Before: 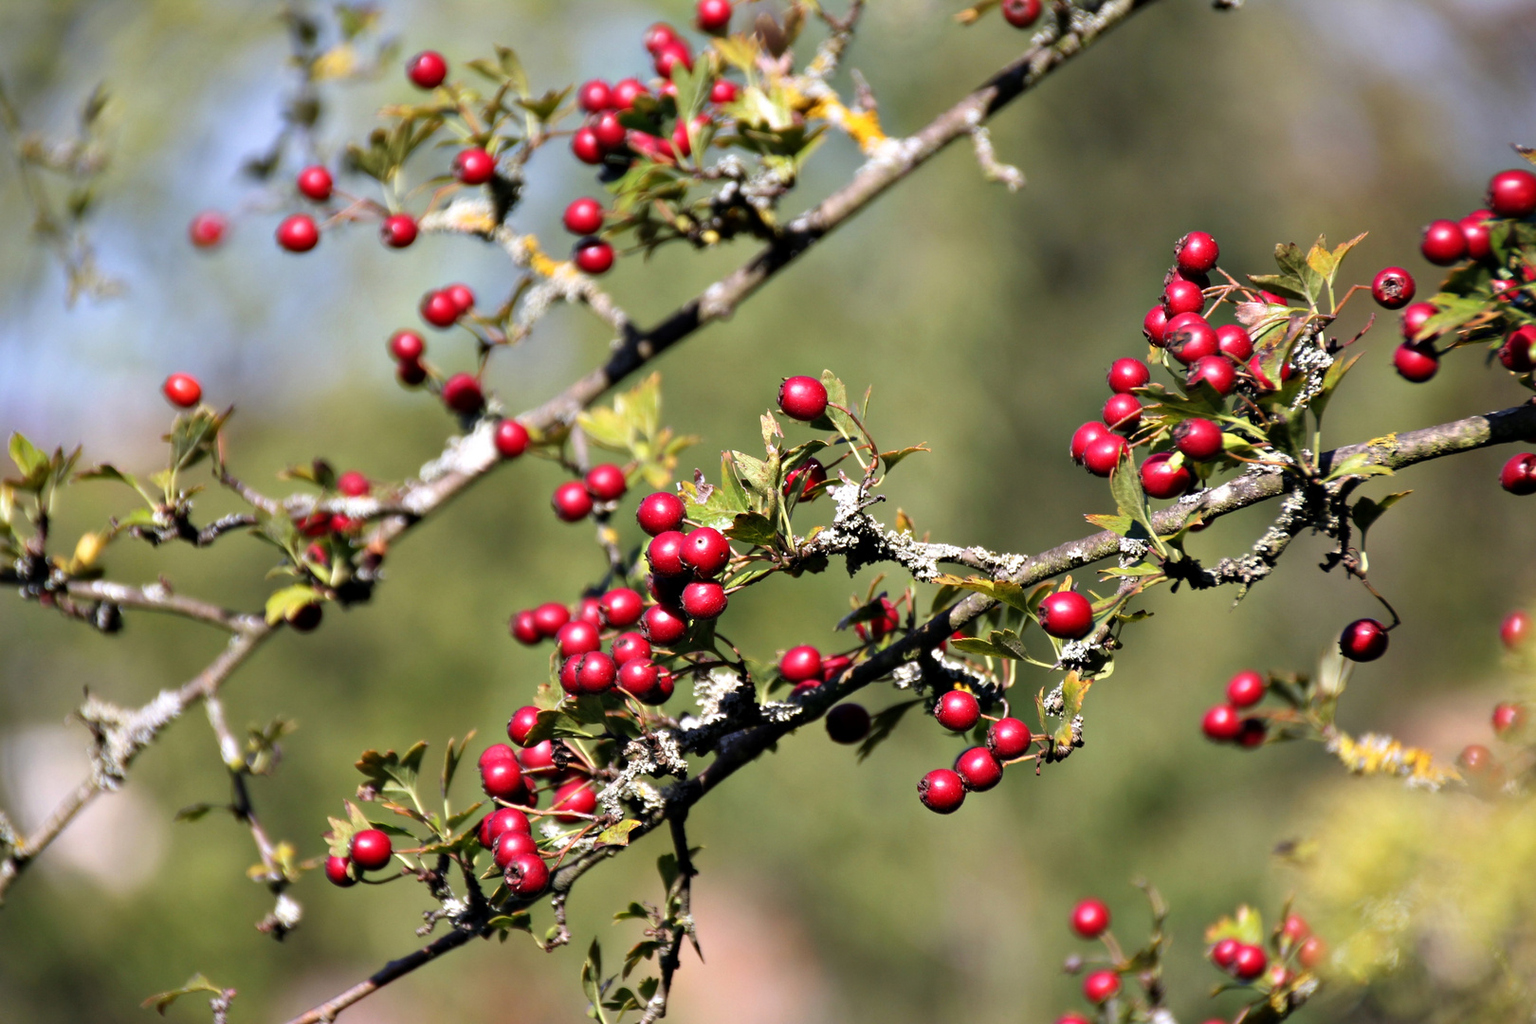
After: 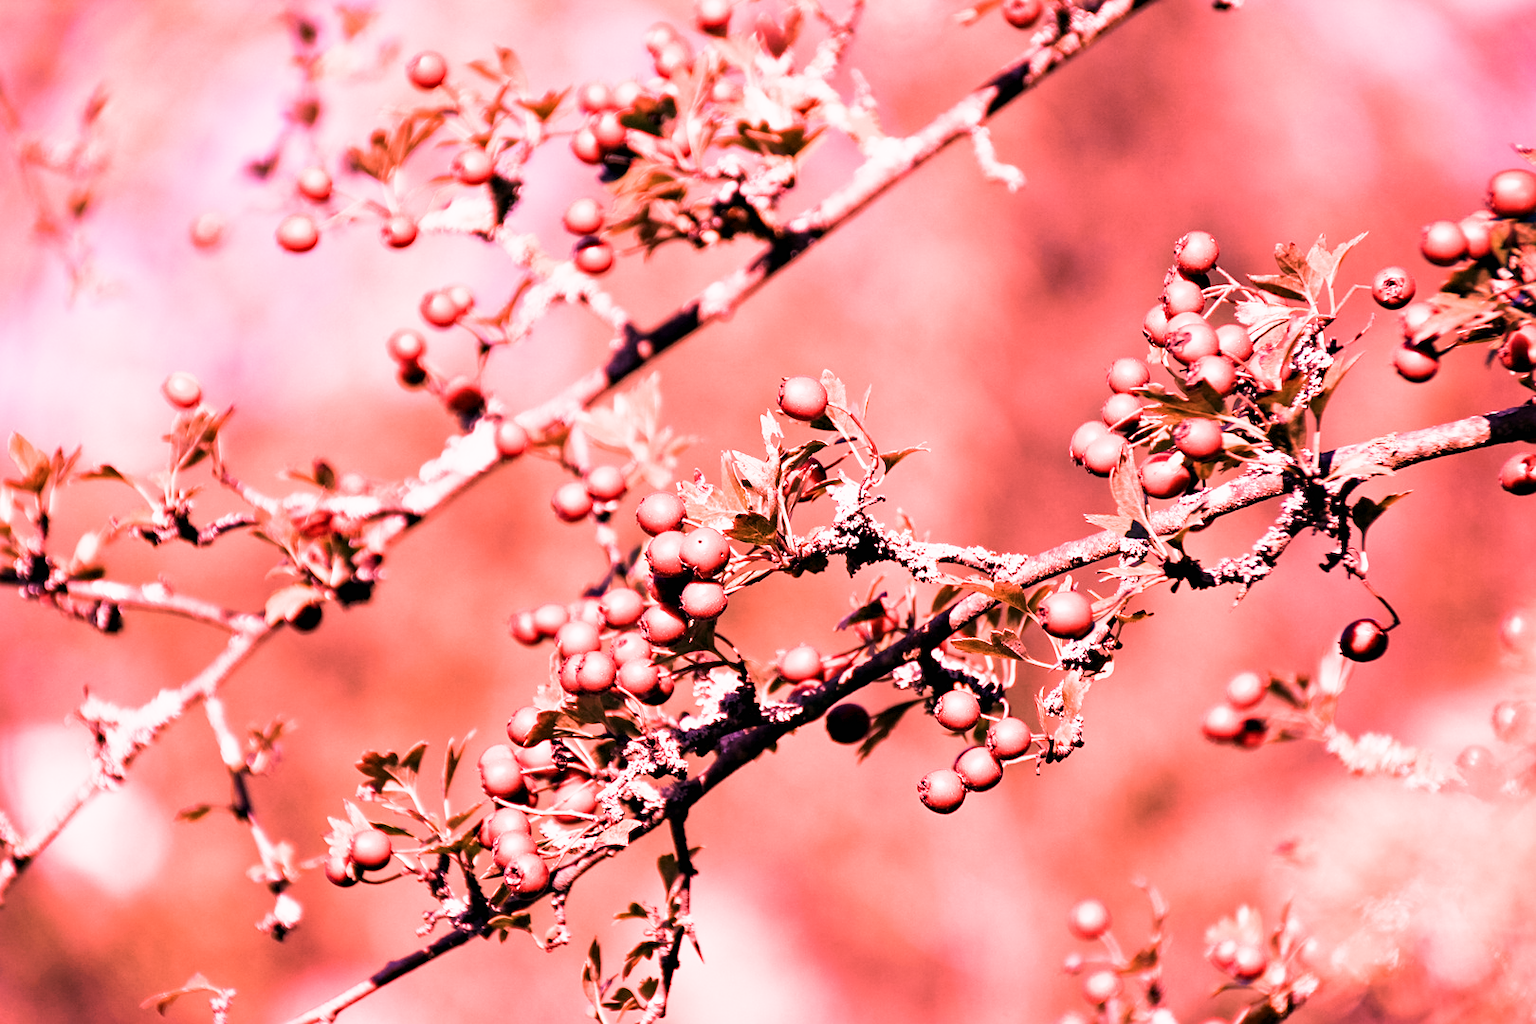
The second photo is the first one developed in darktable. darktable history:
contrast equalizer: octaves 7, y [[0.6 ×6], [0.55 ×6], [0 ×6], [0 ×6], [0 ×6]], mix 0.15
raw chromatic aberrations: on, module defaults
color calibration: illuminant F (fluorescent), F source F9 (Cool White Deluxe 4150 K) – high CRI, x 0.374, y 0.373, temperature 4158.34 K
denoise (profiled): strength 1.2, preserve shadows 1.8, a [-1, 0, 0], y [[0.5 ×7] ×4, [0 ×7], [0.5 ×7]], compensate highlight preservation false
sharpen: amount 0.2
white balance: red 2.9, blue 1.358
sigmoid "neutral gray": contrast 1.22, skew 0.65
